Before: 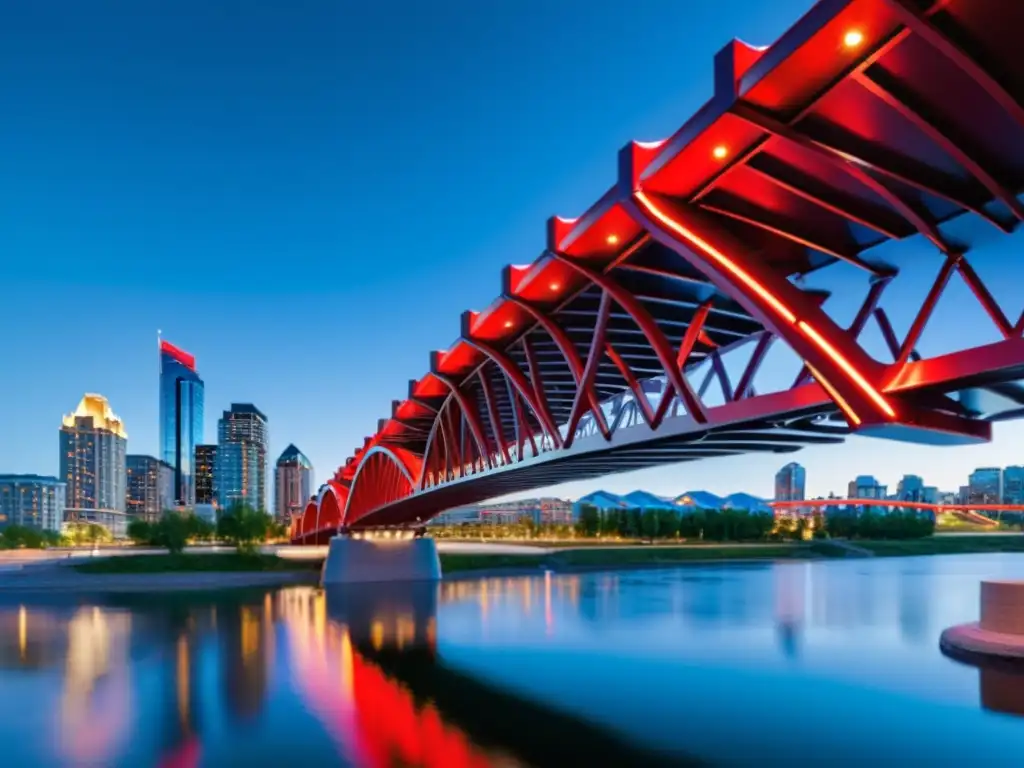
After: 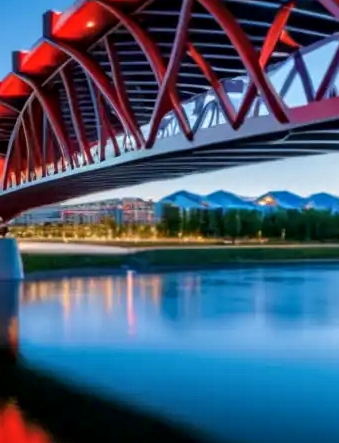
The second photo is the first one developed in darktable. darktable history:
crop: left 40.878%, top 39.176%, right 25.993%, bottom 3.081%
local contrast: detail 130%
